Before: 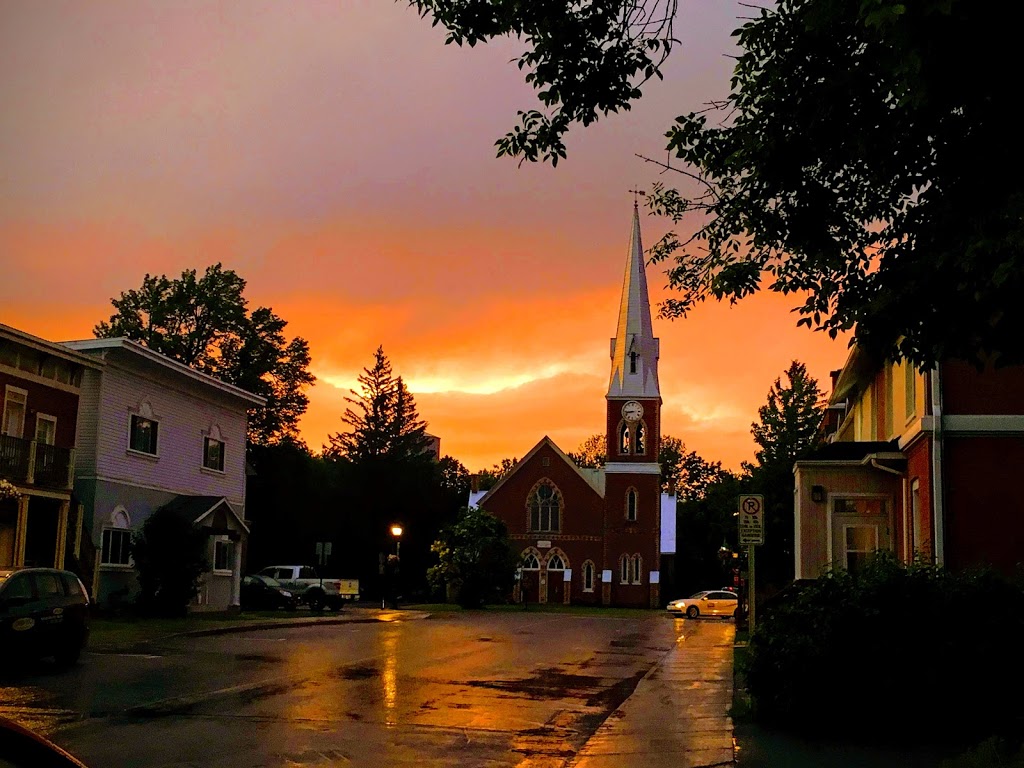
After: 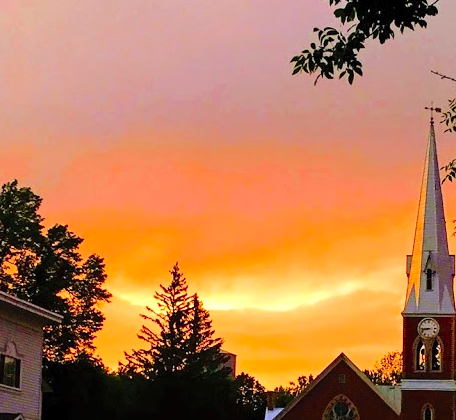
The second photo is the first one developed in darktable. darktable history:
crop: left 19.933%, top 10.859%, right 35.45%, bottom 34.413%
contrast brightness saturation: contrast 0.198, brightness 0.155, saturation 0.228
